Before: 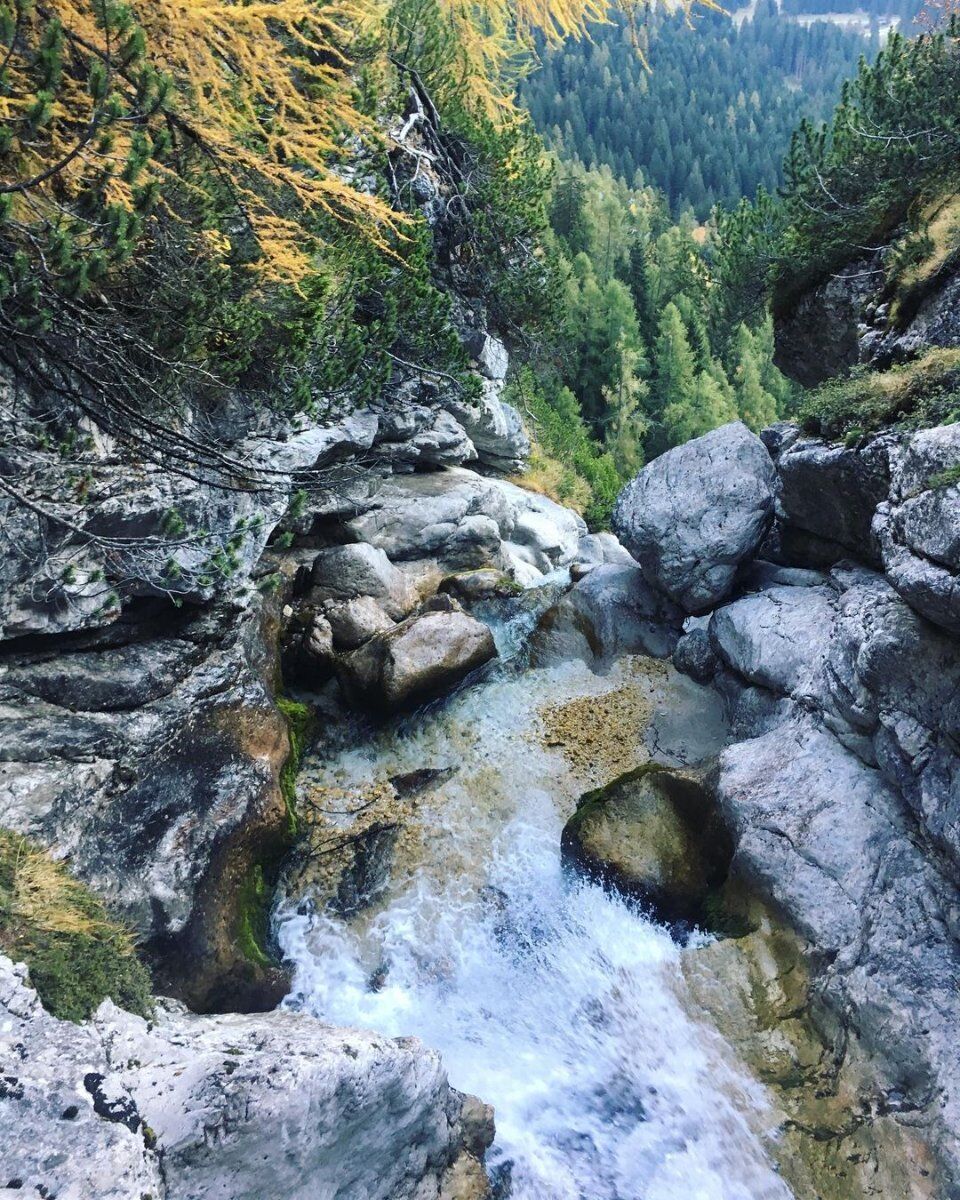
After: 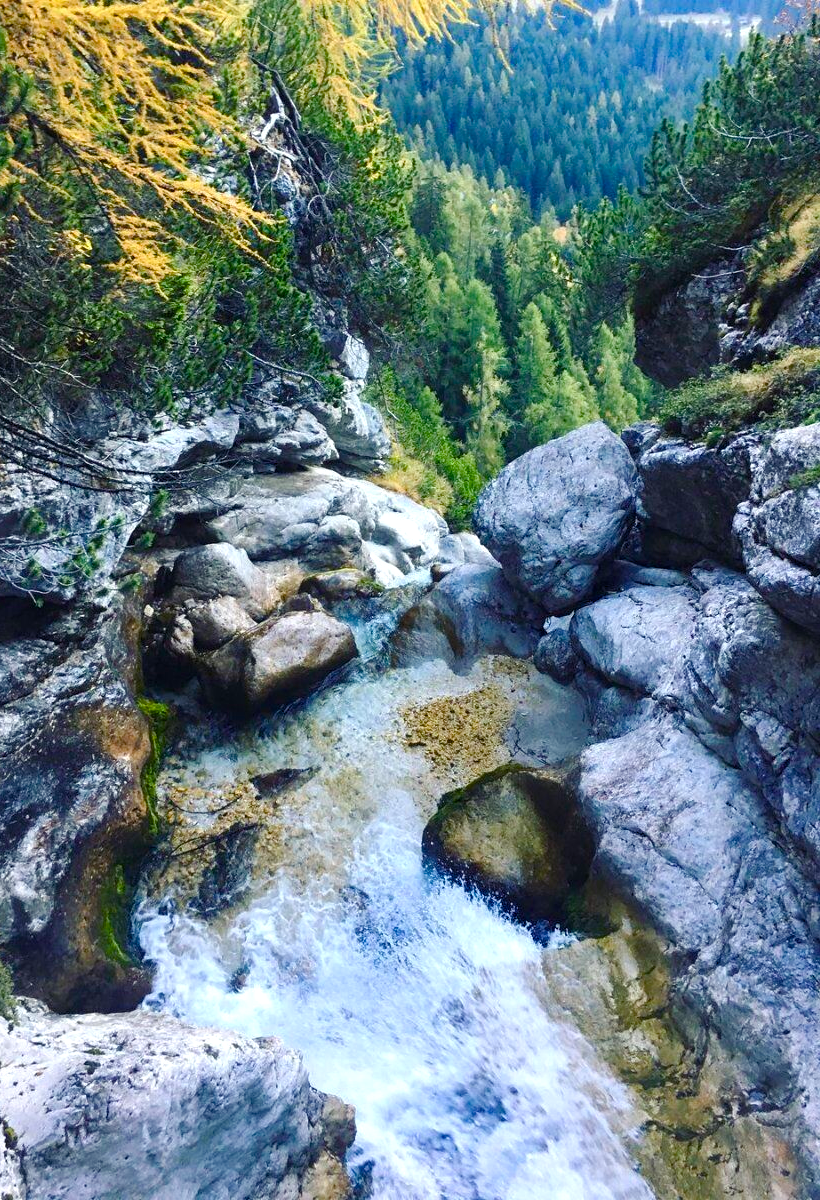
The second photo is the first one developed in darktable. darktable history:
crop and rotate: left 14.559%
color balance rgb: shadows lift › chroma 3.146%, shadows lift › hue 282.05°, highlights gain › luminance 17.848%, linear chroma grading › mid-tones 7.189%, perceptual saturation grading › global saturation 35.119%, perceptual saturation grading › highlights -25.465%, perceptual saturation grading › shadows 50.158%
tone equalizer: edges refinement/feathering 500, mask exposure compensation -1.57 EV, preserve details no
